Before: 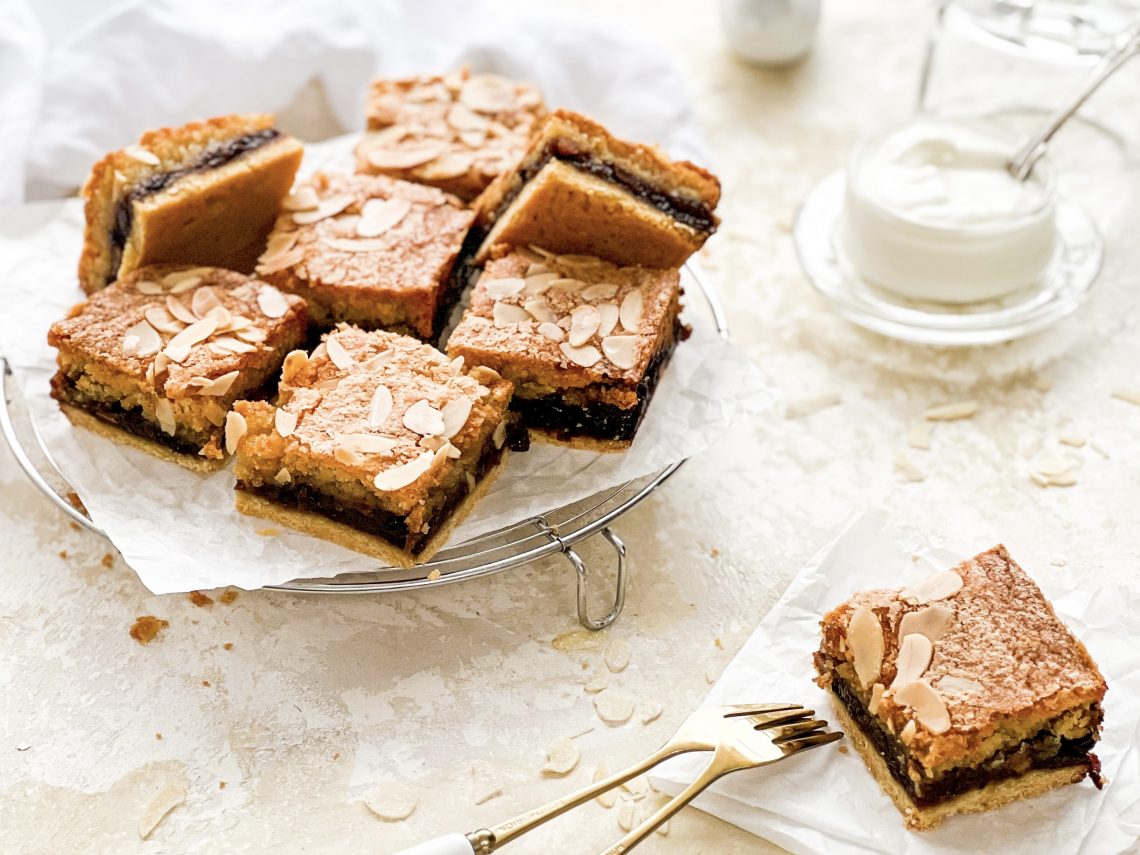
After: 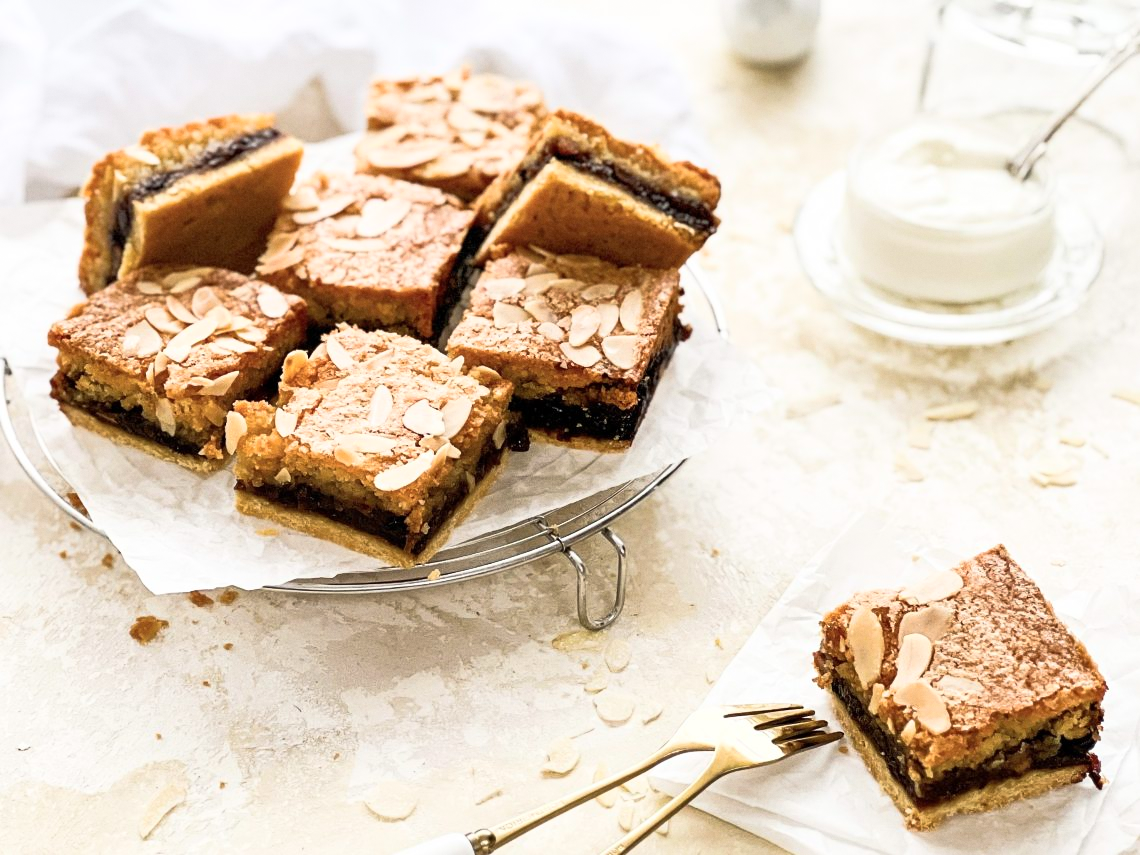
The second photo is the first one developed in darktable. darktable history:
base curve: curves: ch0 [(0, 0) (0.257, 0.25) (0.482, 0.586) (0.757, 0.871) (1, 1)]
grain: coarseness 0.09 ISO, strength 10%
